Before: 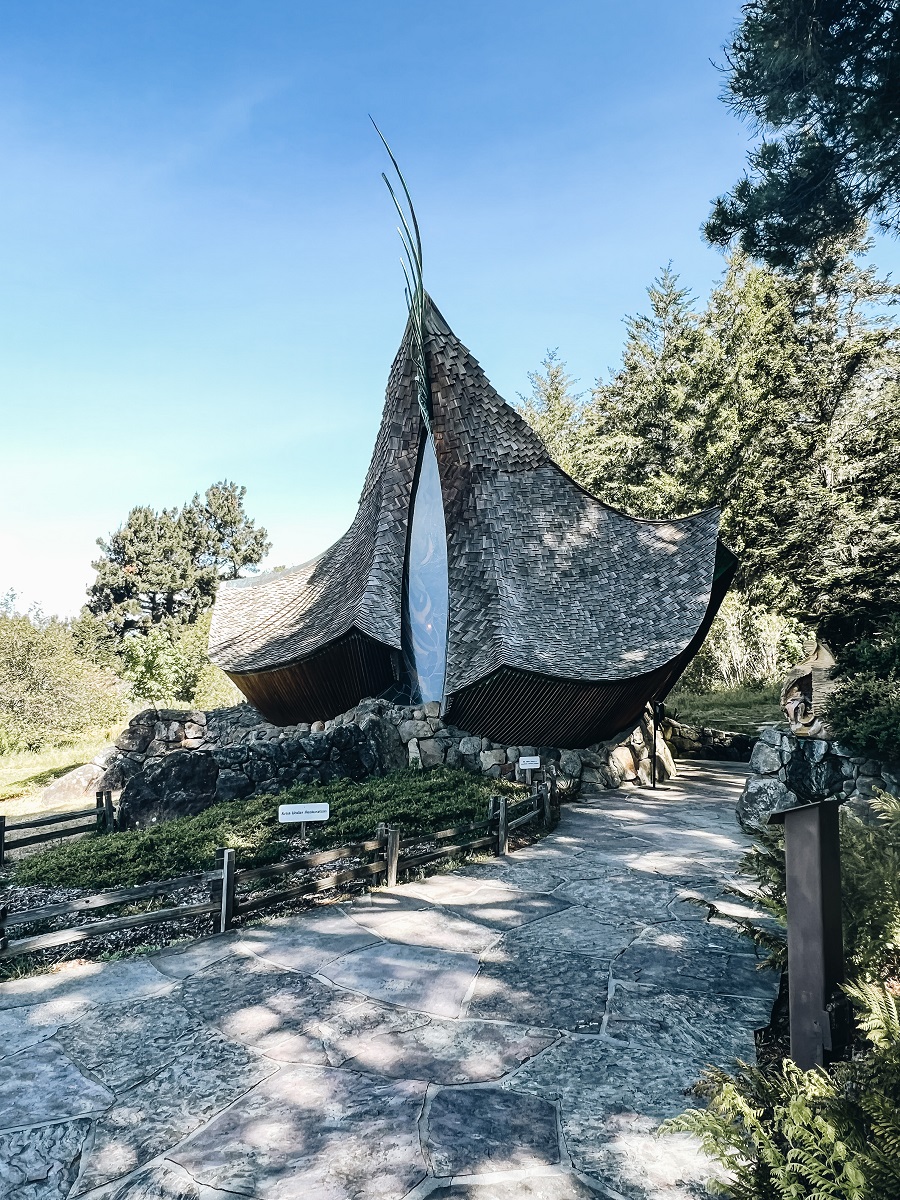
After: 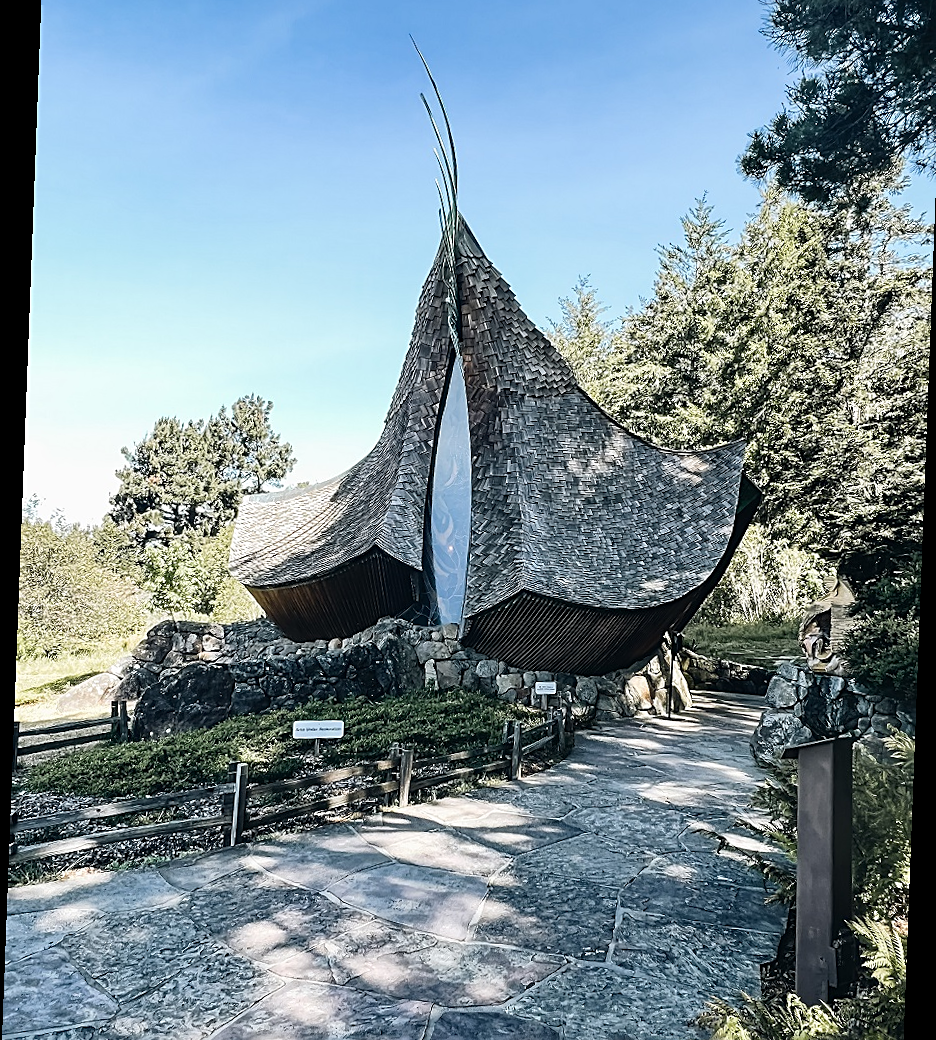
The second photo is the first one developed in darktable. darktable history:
sharpen: on, module defaults
rotate and perspective: rotation 2.17°, automatic cropping off
crop: top 7.625%, bottom 8.027%
